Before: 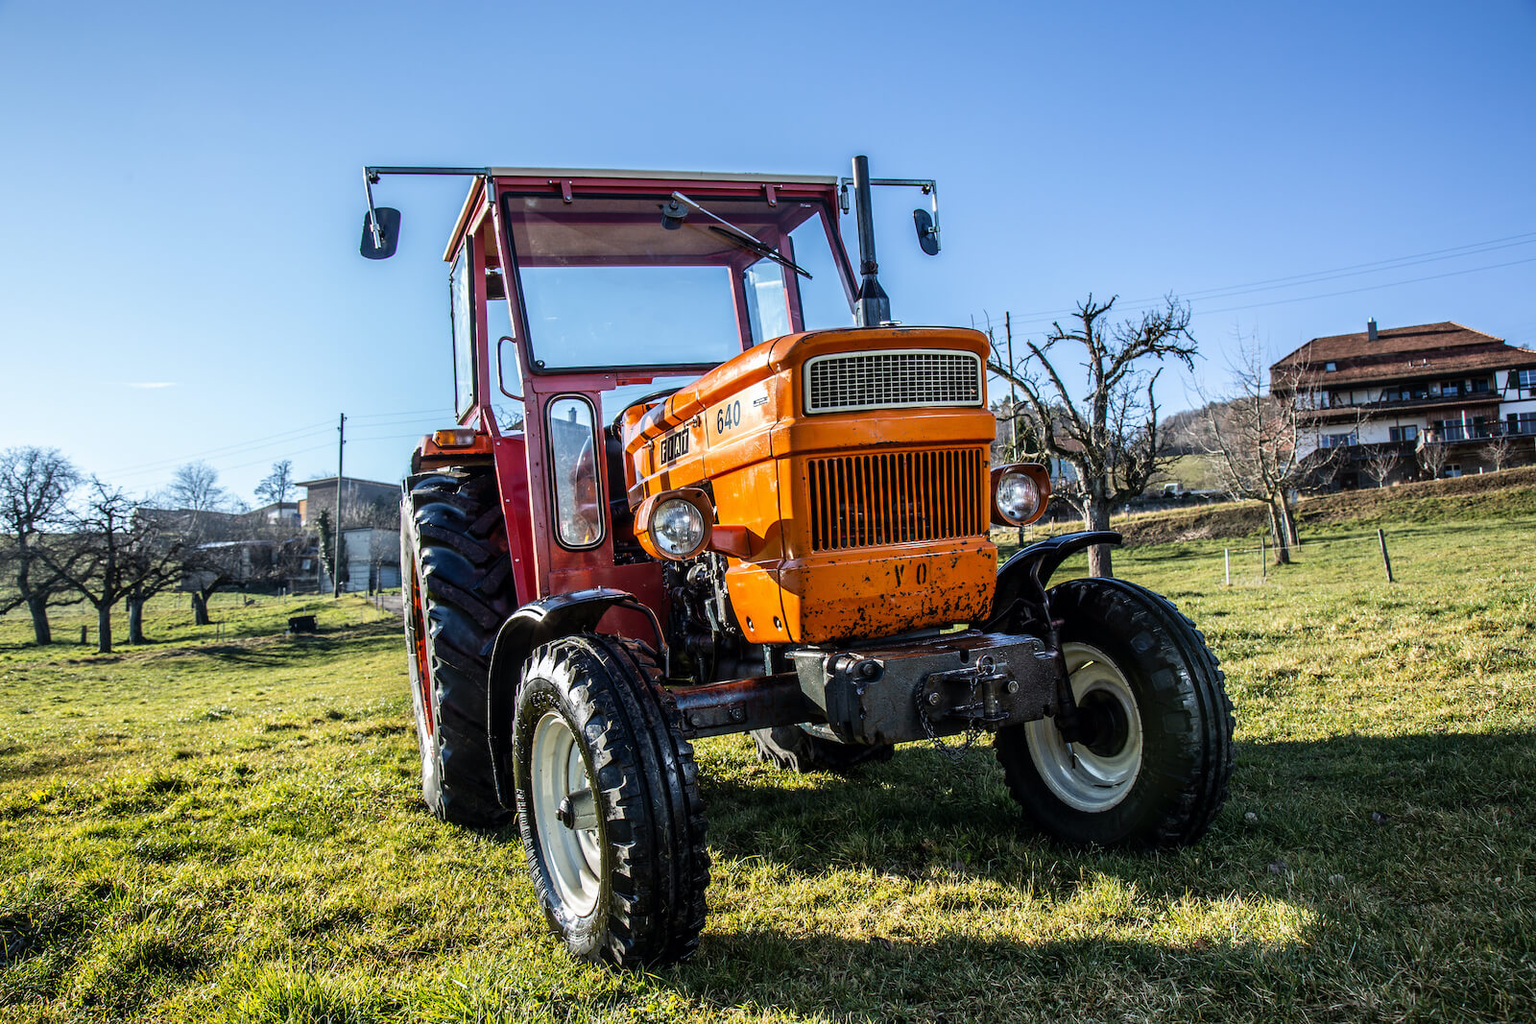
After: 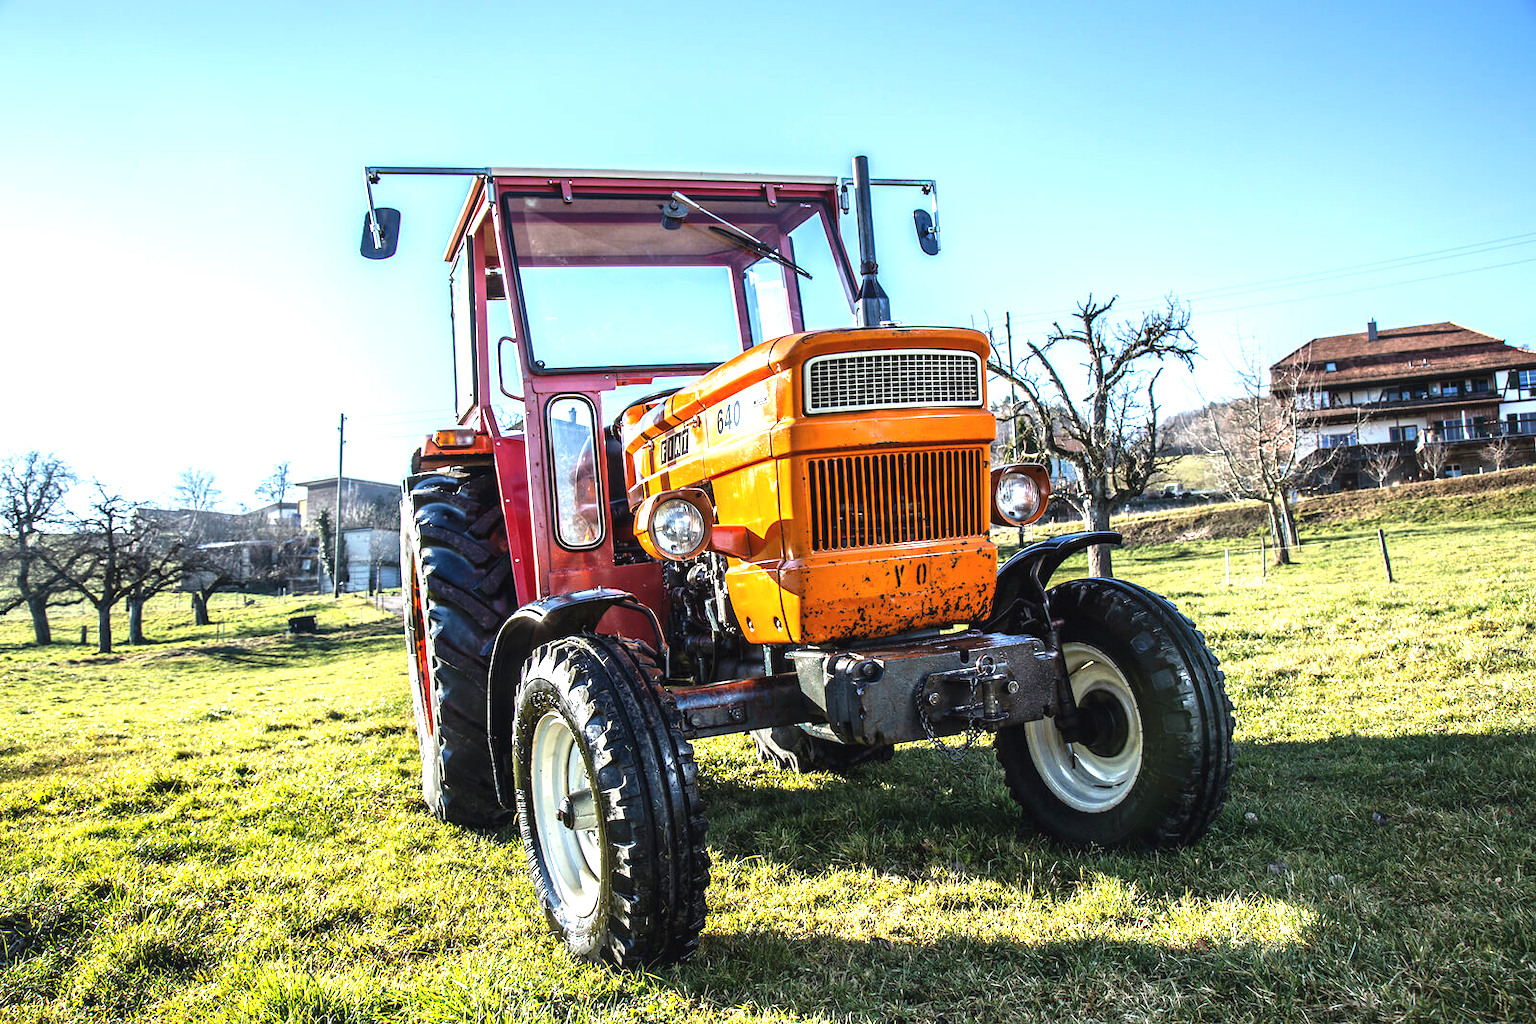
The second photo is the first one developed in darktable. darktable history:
exposure: black level correction -0.002, exposure 1.111 EV, compensate exposure bias true, compensate highlight preservation false
